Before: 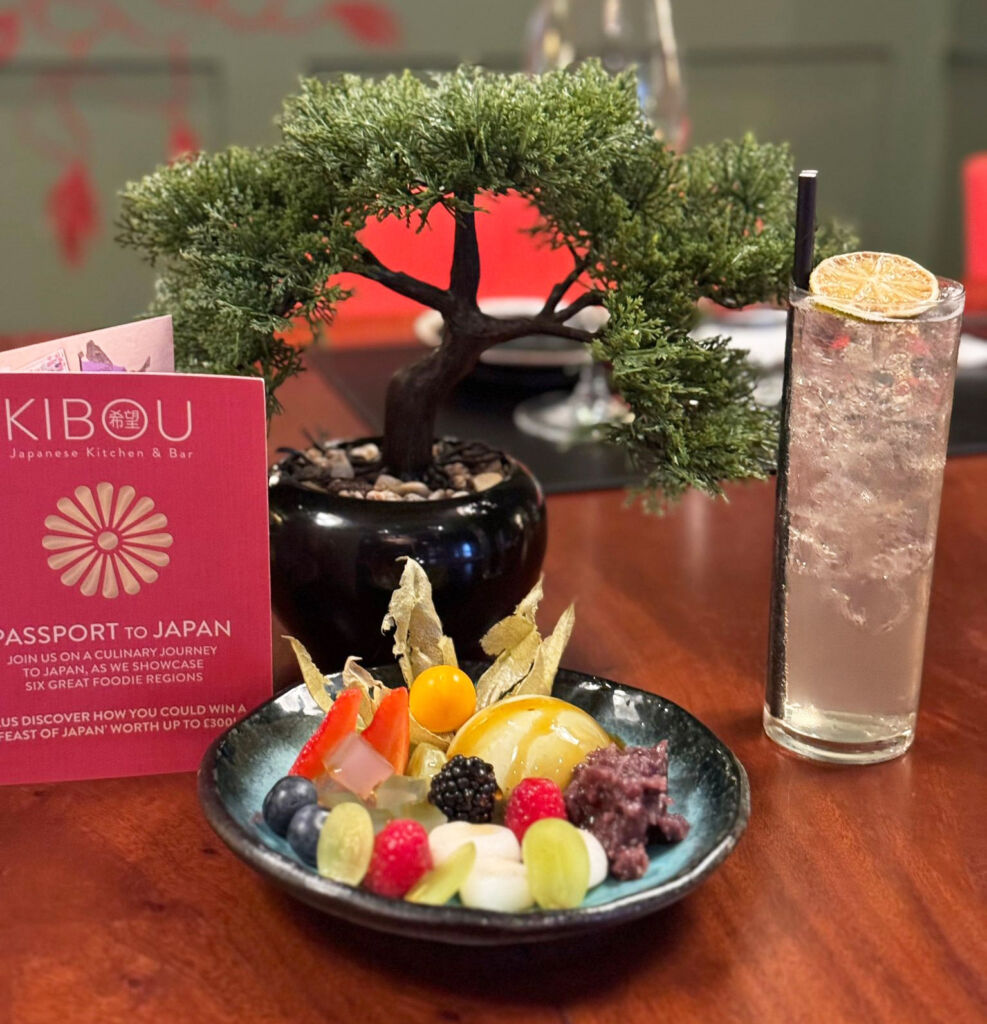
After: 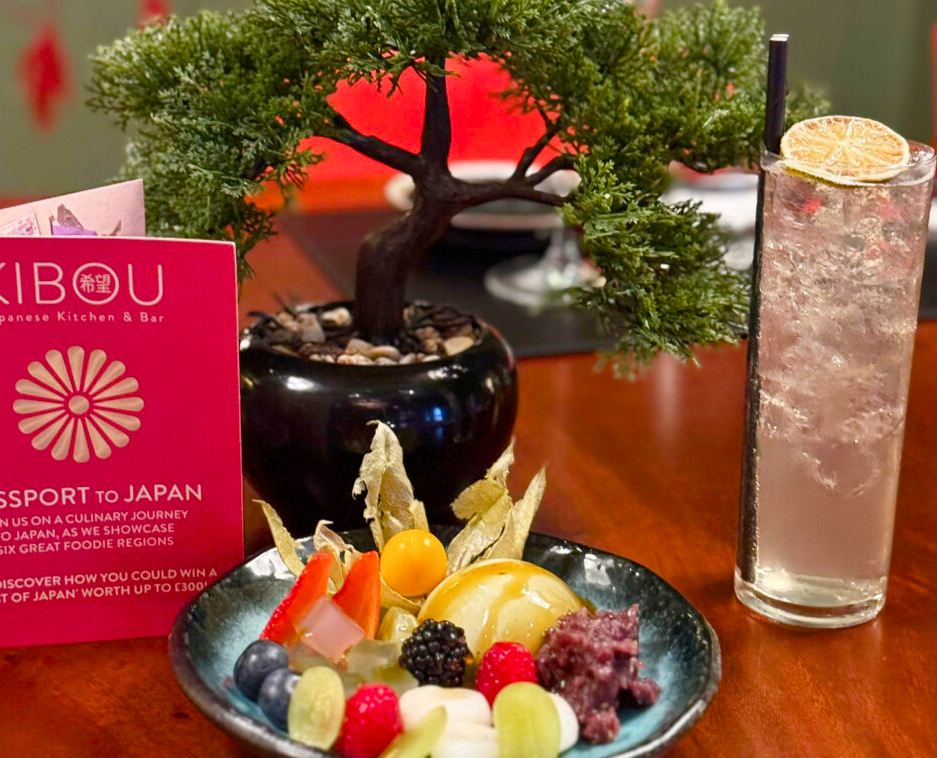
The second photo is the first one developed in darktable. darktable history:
crop and rotate: left 2.991%, top 13.302%, right 1.981%, bottom 12.636%
color balance rgb: perceptual saturation grading › global saturation 20%, perceptual saturation grading › highlights -25%, perceptual saturation grading › shadows 50%
